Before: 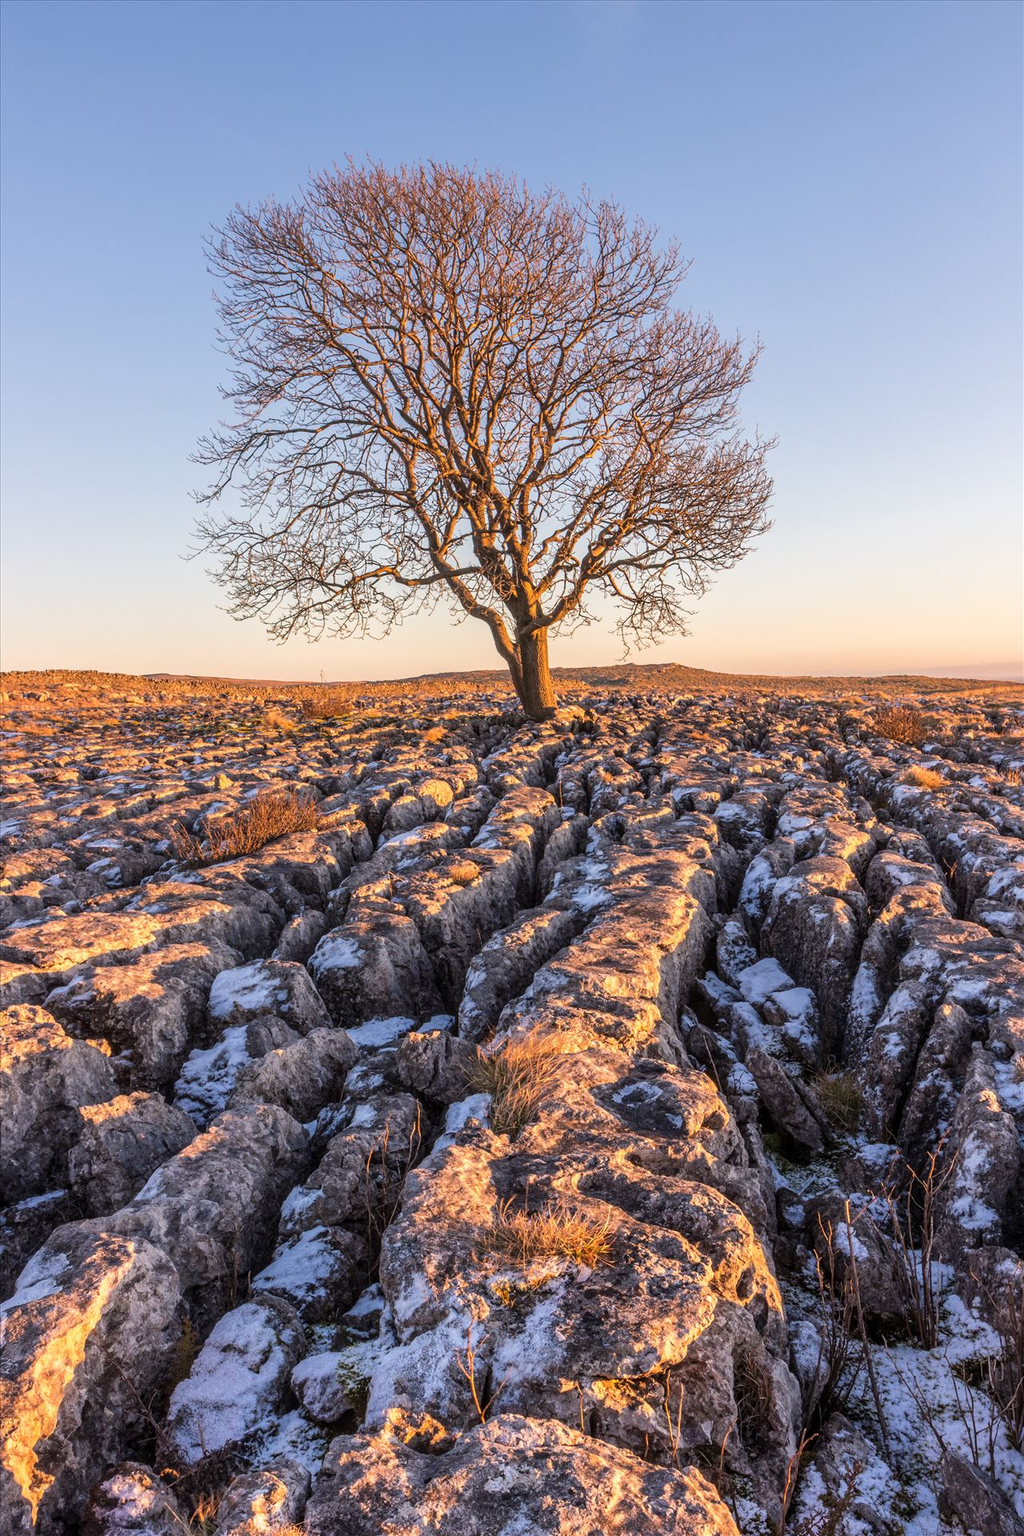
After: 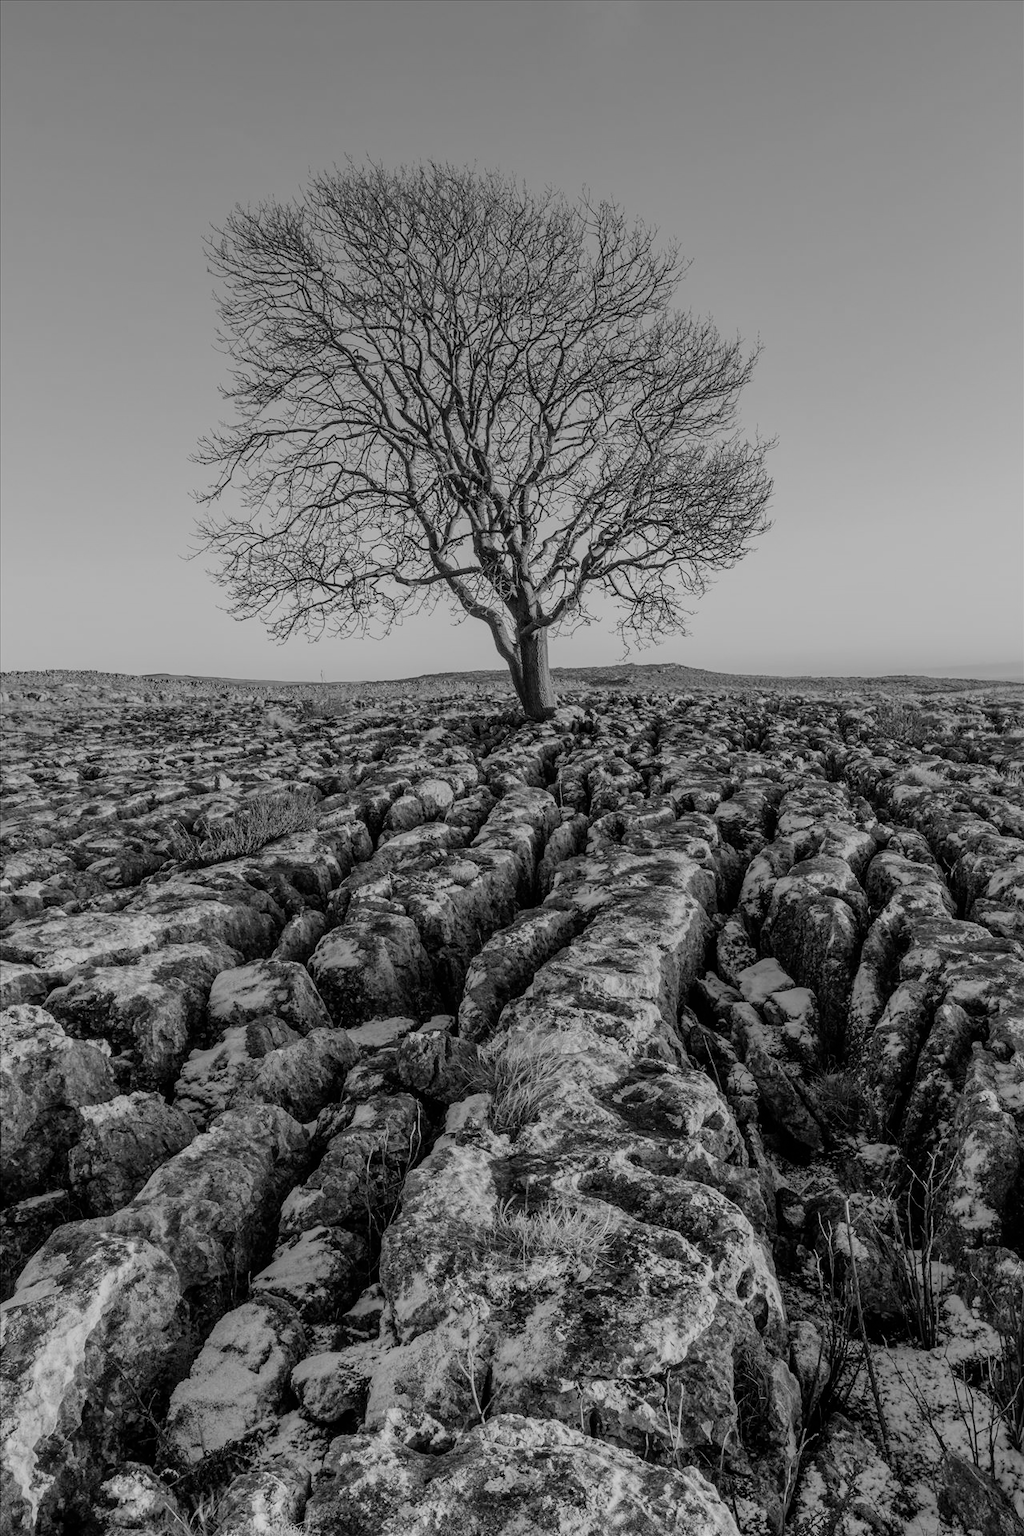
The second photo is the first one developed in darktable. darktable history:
graduated density: rotation 5.63°, offset 76.9
filmic rgb: black relative exposure -7.65 EV, white relative exposure 4.56 EV, hardness 3.61
color zones: curves: ch1 [(0.235, 0.558) (0.75, 0.5)]; ch2 [(0.25, 0.462) (0.749, 0.457)], mix 40.67%
monochrome: on, module defaults
